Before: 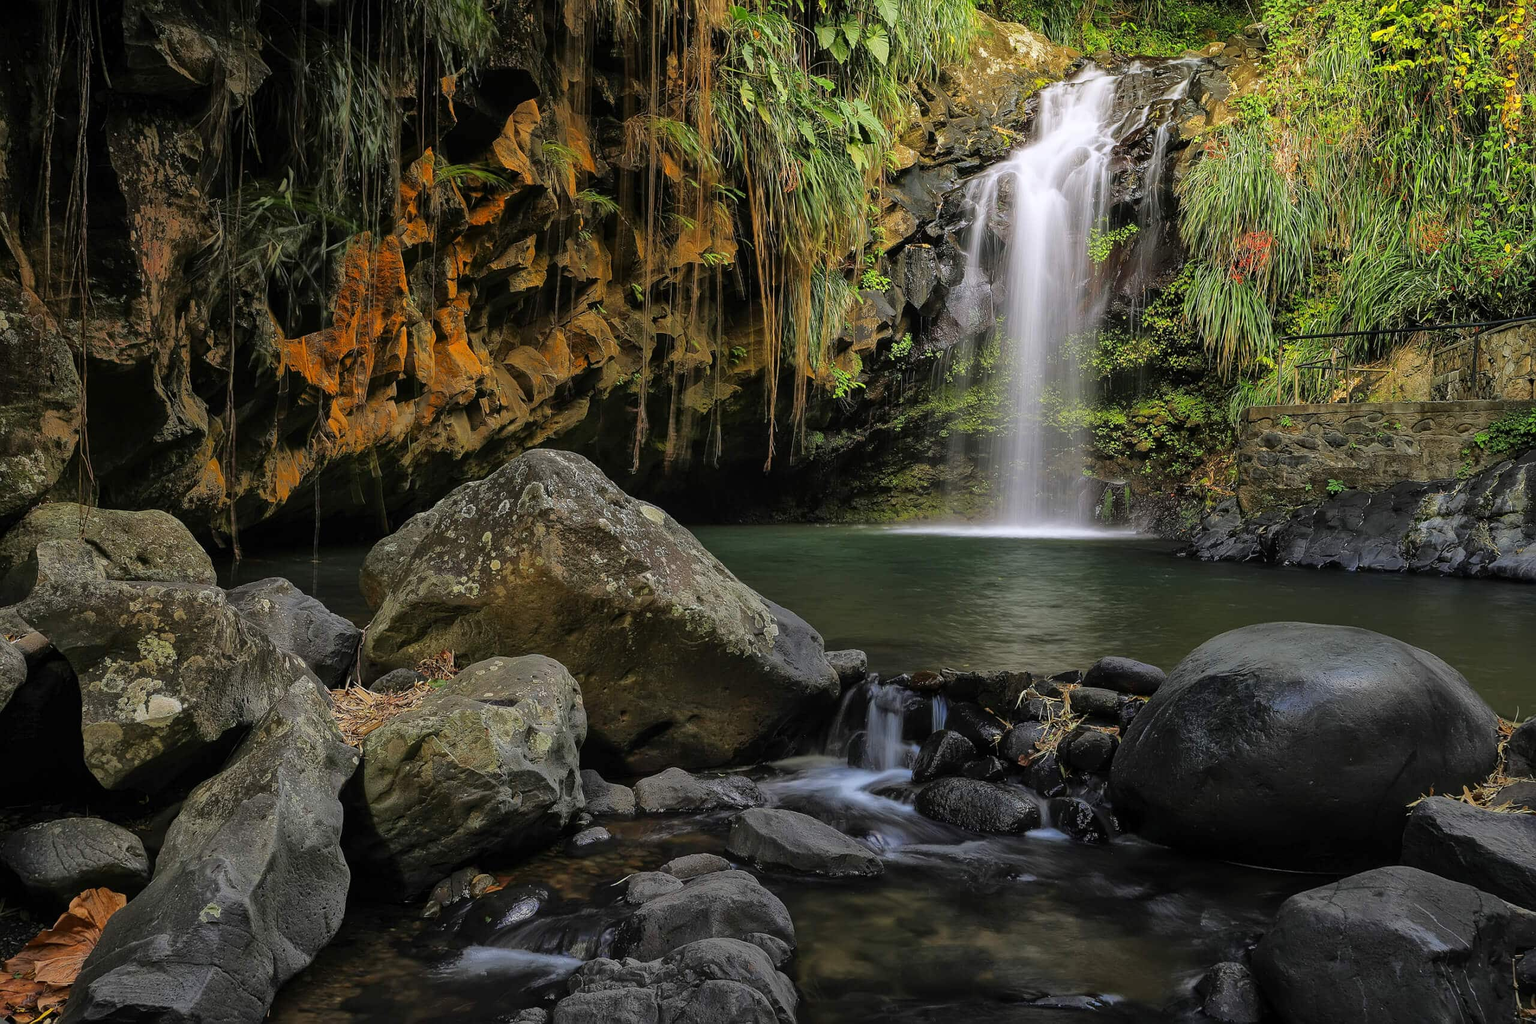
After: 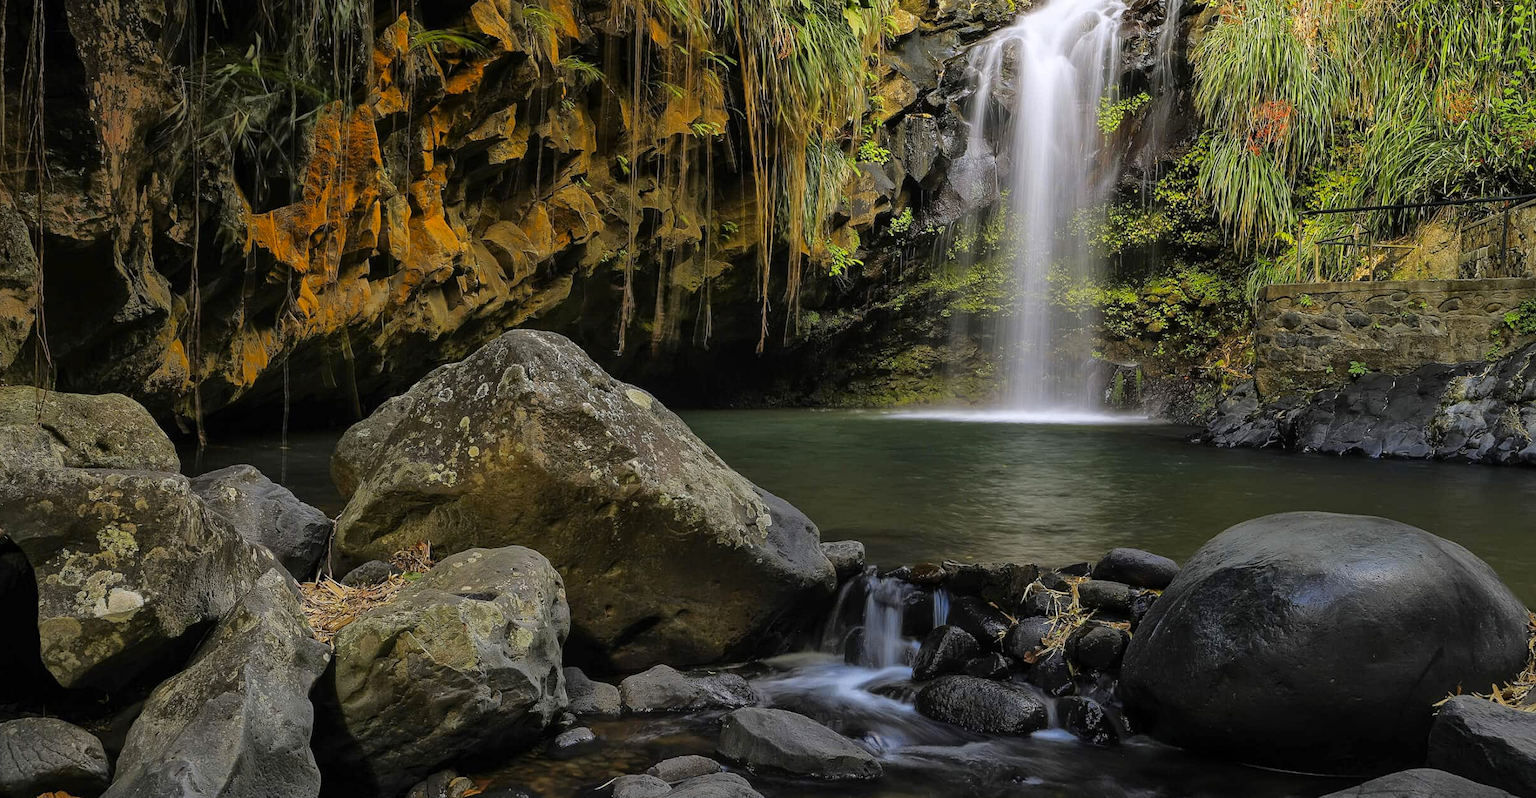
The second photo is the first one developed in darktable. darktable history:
color contrast: green-magenta contrast 0.8, blue-yellow contrast 1.1, unbound 0
crop and rotate: left 2.991%, top 13.302%, right 1.981%, bottom 12.636%
